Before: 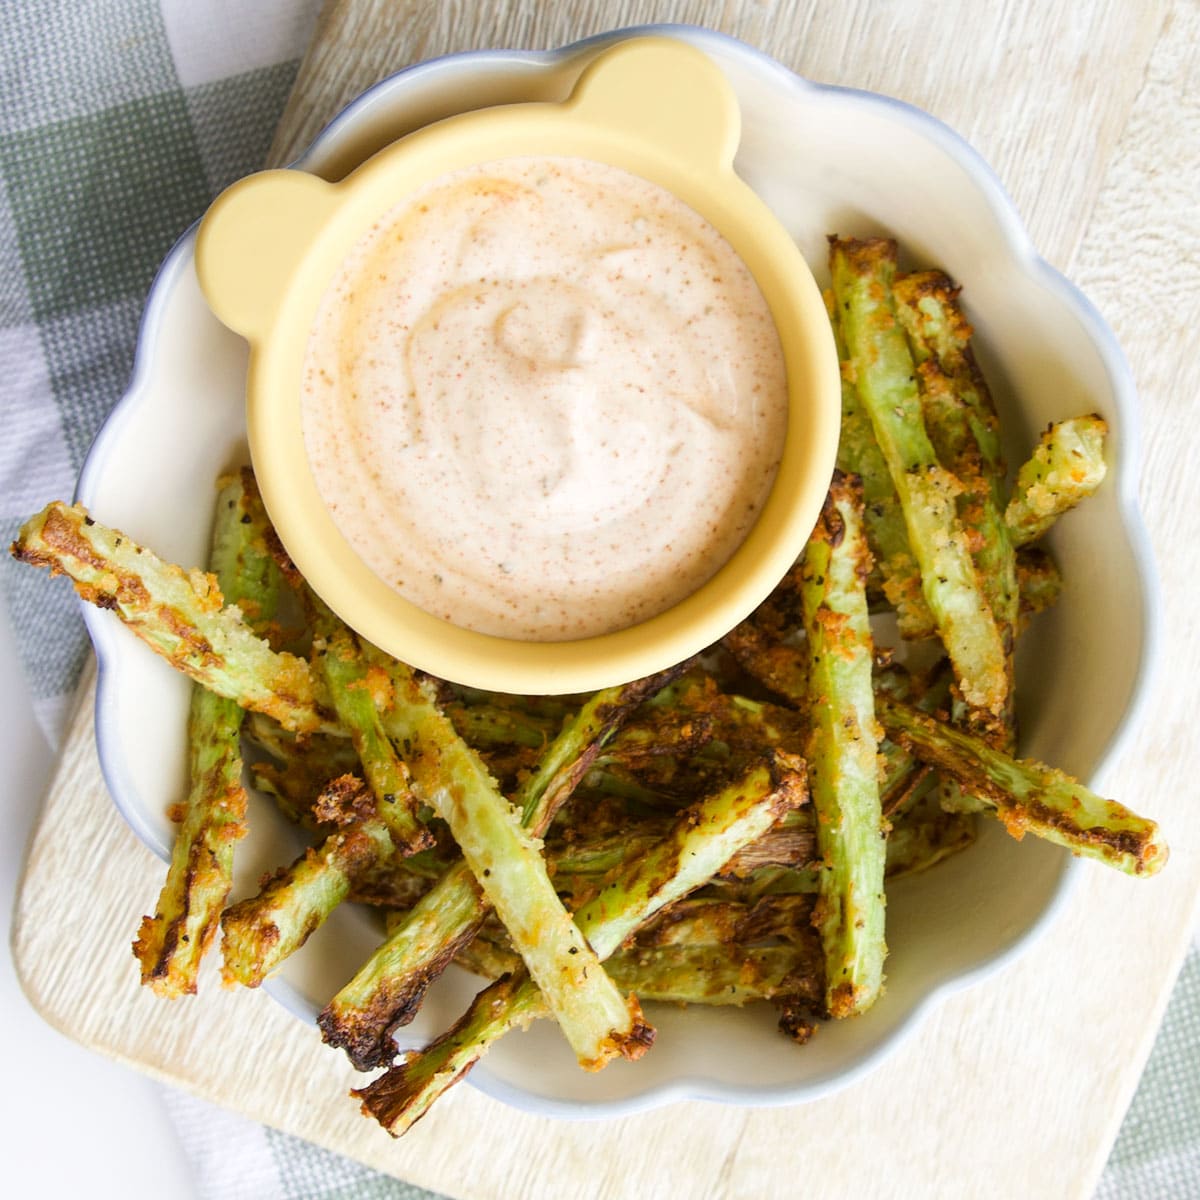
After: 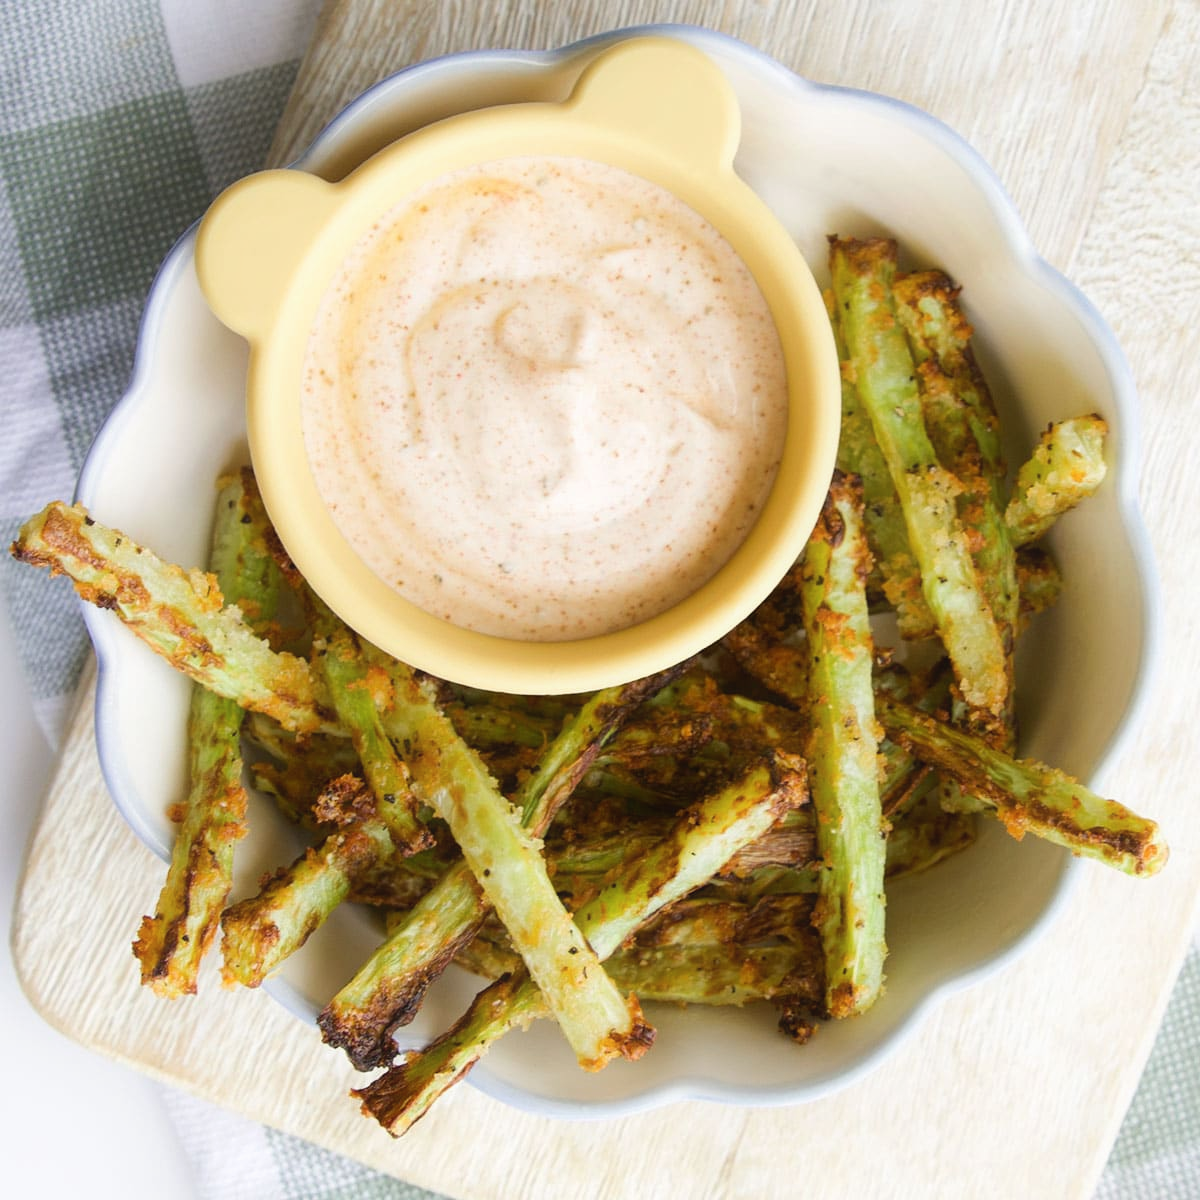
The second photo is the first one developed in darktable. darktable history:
contrast equalizer: y [[0.5, 0.488, 0.462, 0.461, 0.491, 0.5], [0.5 ×6], [0.5 ×6], [0 ×6], [0 ×6]]
contrast brightness saturation: saturation -0.05
white balance: red 1, blue 1
